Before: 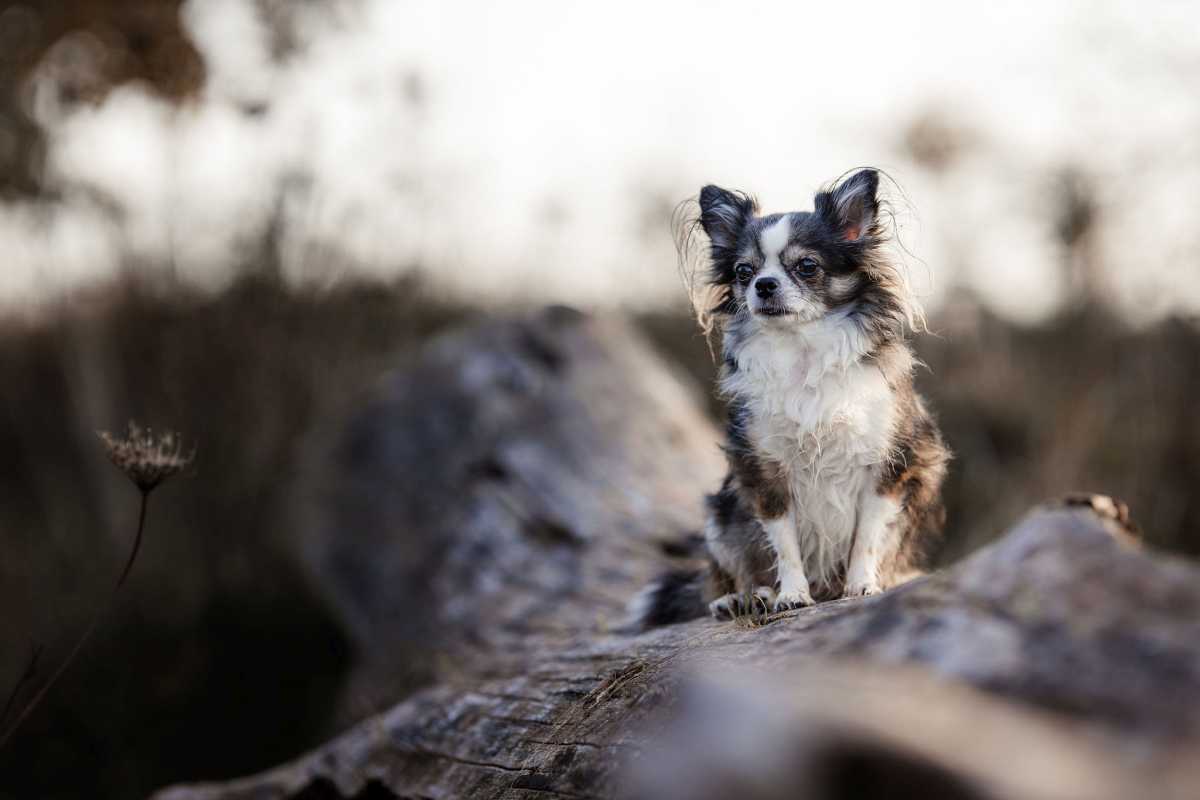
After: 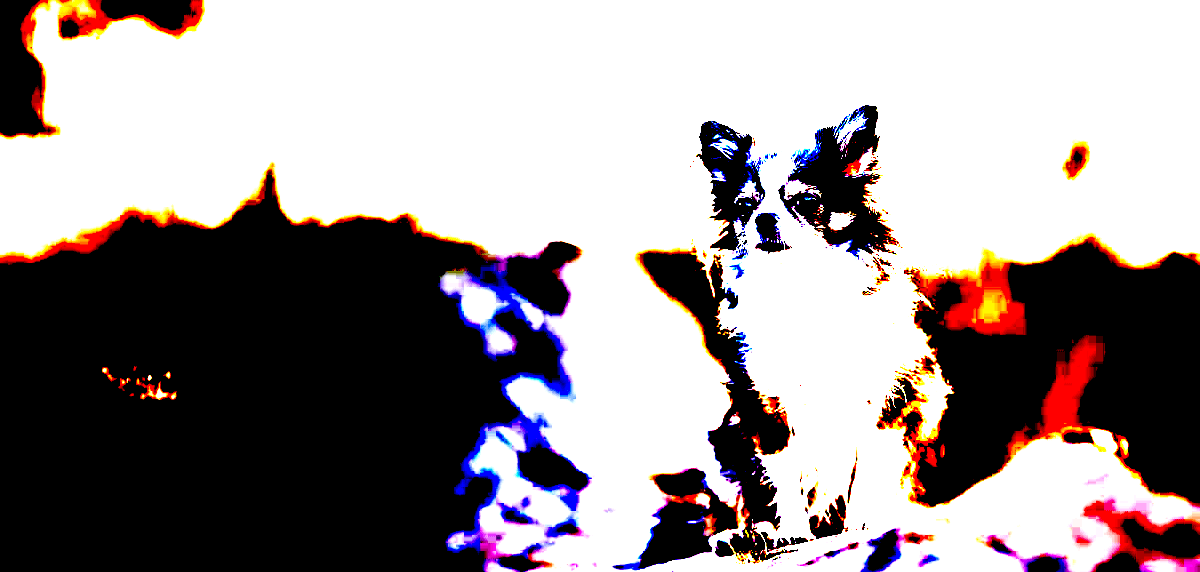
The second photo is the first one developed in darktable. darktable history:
crop and rotate: top 8.182%, bottom 20.307%
exposure: black level correction 0.099, exposure 3.079 EV, compensate exposure bias true, compensate highlight preservation false
